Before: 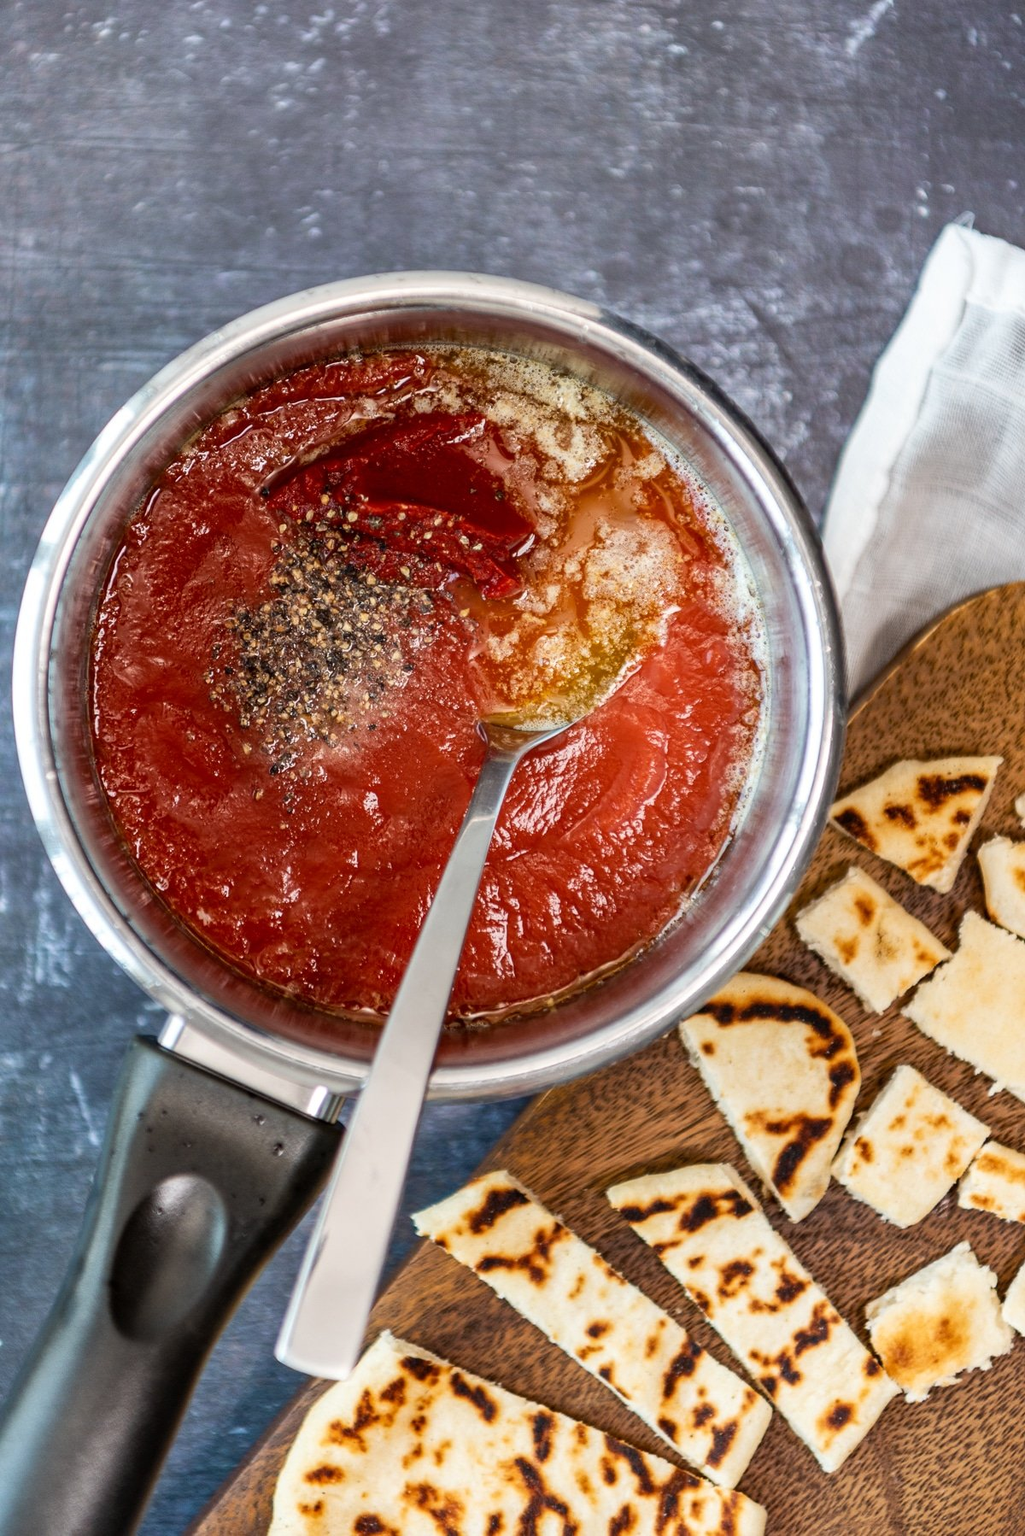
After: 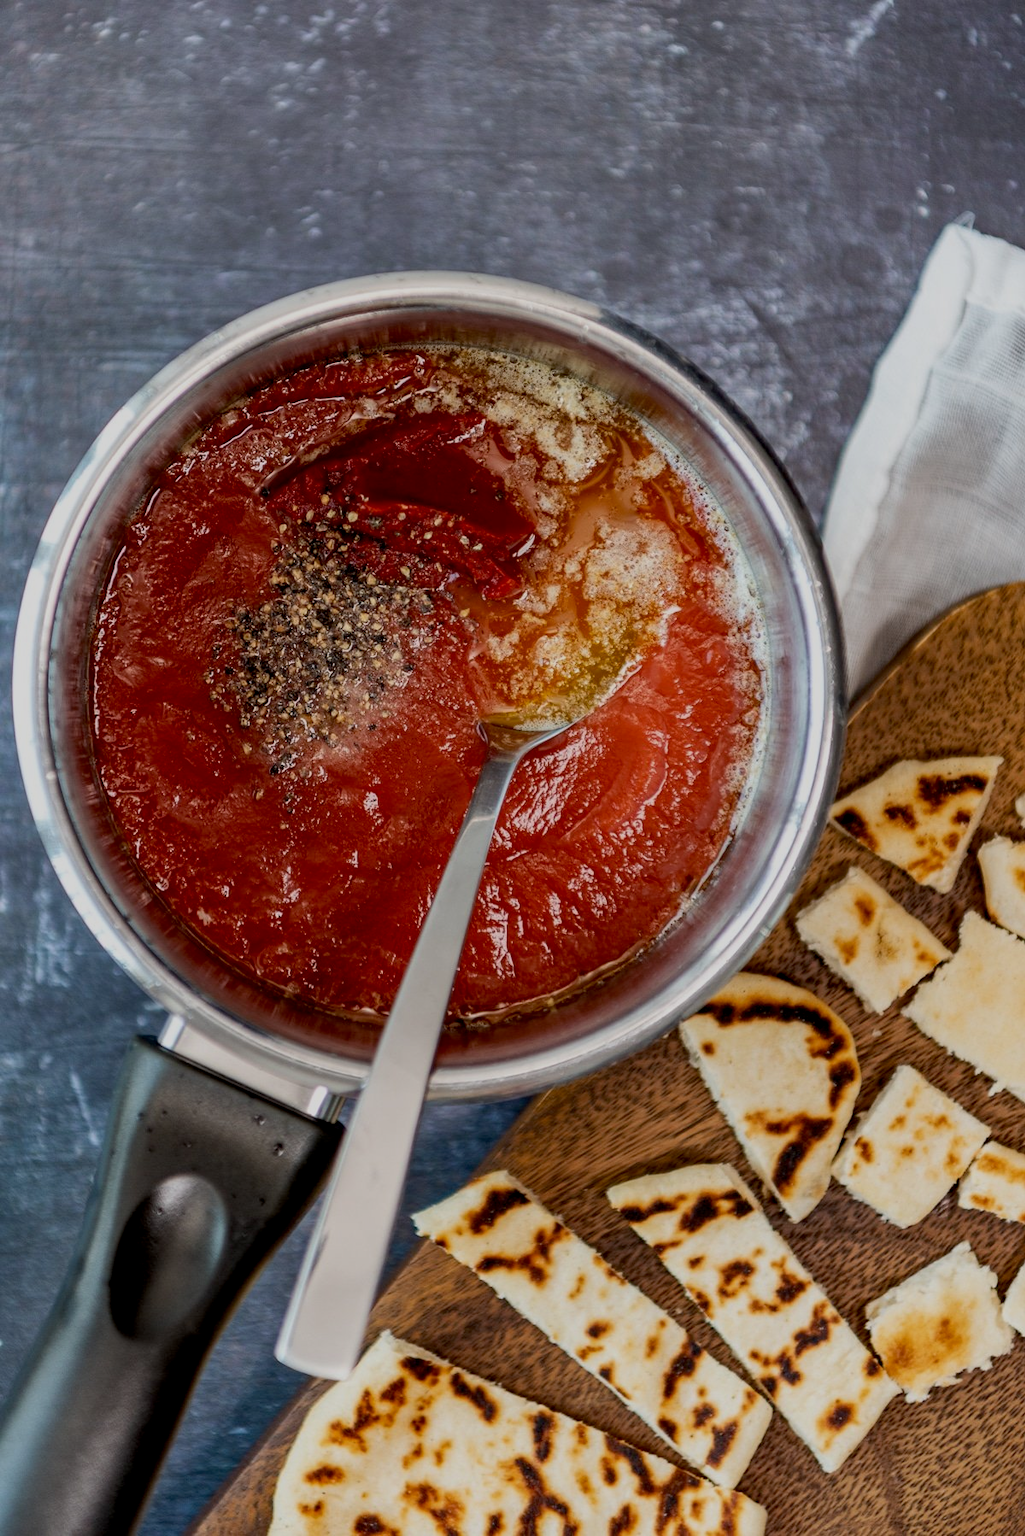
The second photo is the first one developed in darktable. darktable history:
exposure: black level correction 0.009, exposure -0.611 EV, compensate highlight preservation false
